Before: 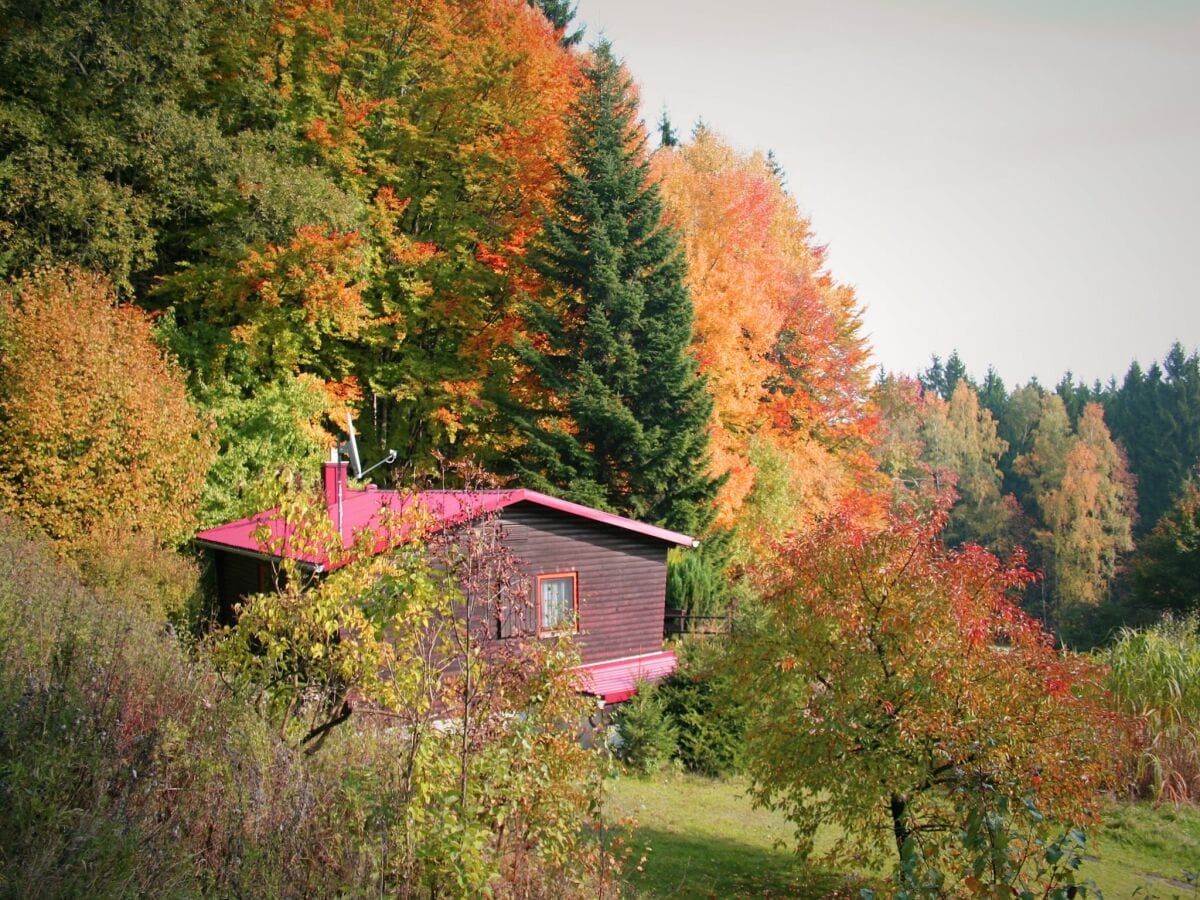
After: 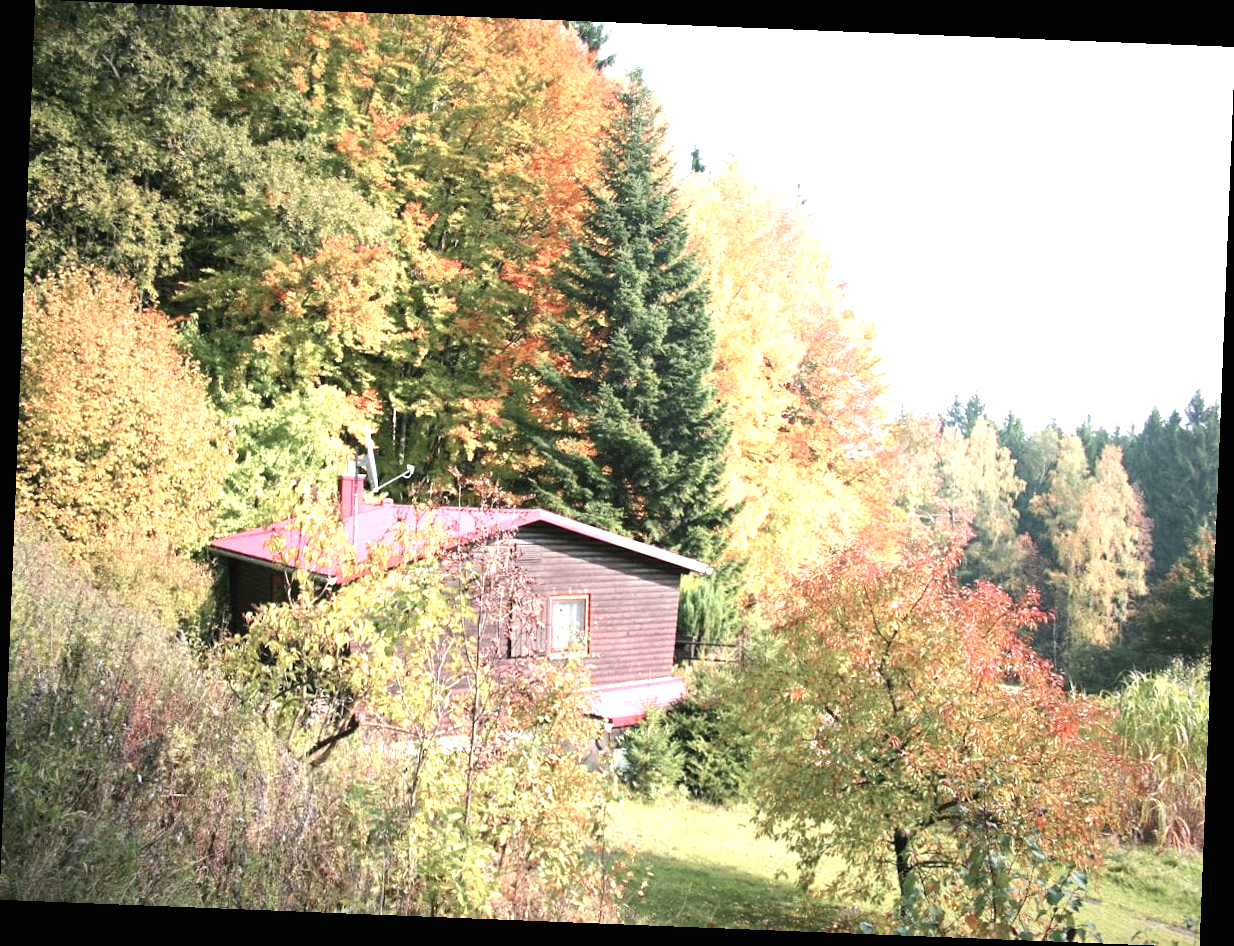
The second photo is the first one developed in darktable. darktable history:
rotate and perspective: rotation 2.27°, automatic cropping off
contrast brightness saturation: contrast 0.1, saturation -0.36
exposure: black level correction 0, exposure 1.45 EV, compensate exposure bias true, compensate highlight preservation false
